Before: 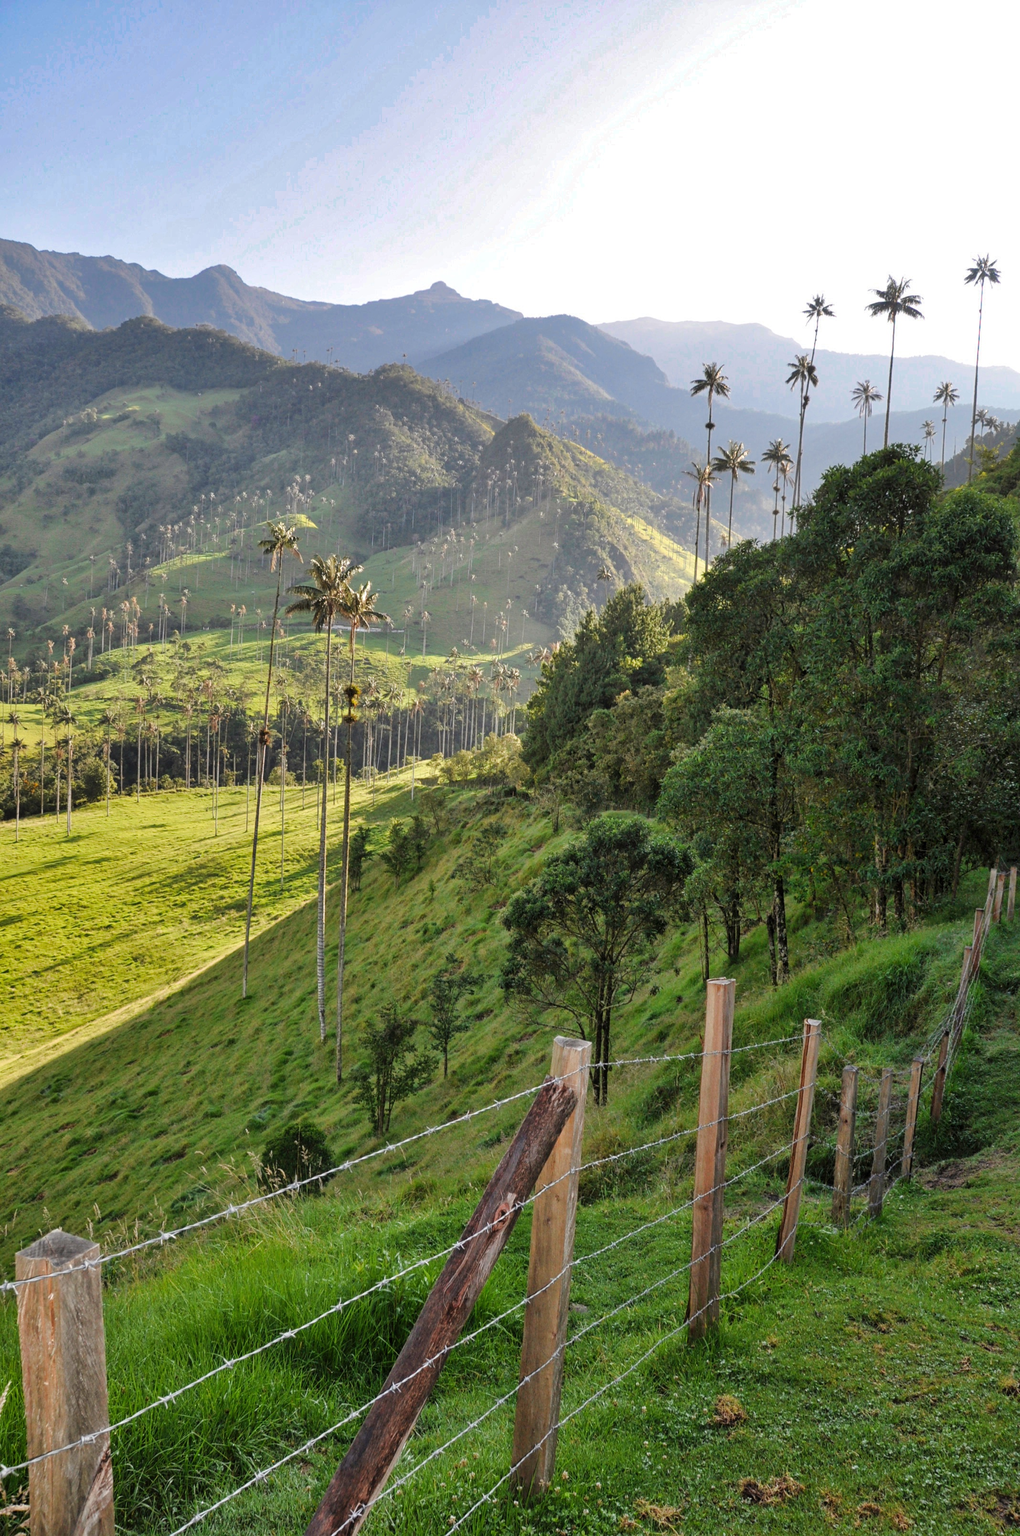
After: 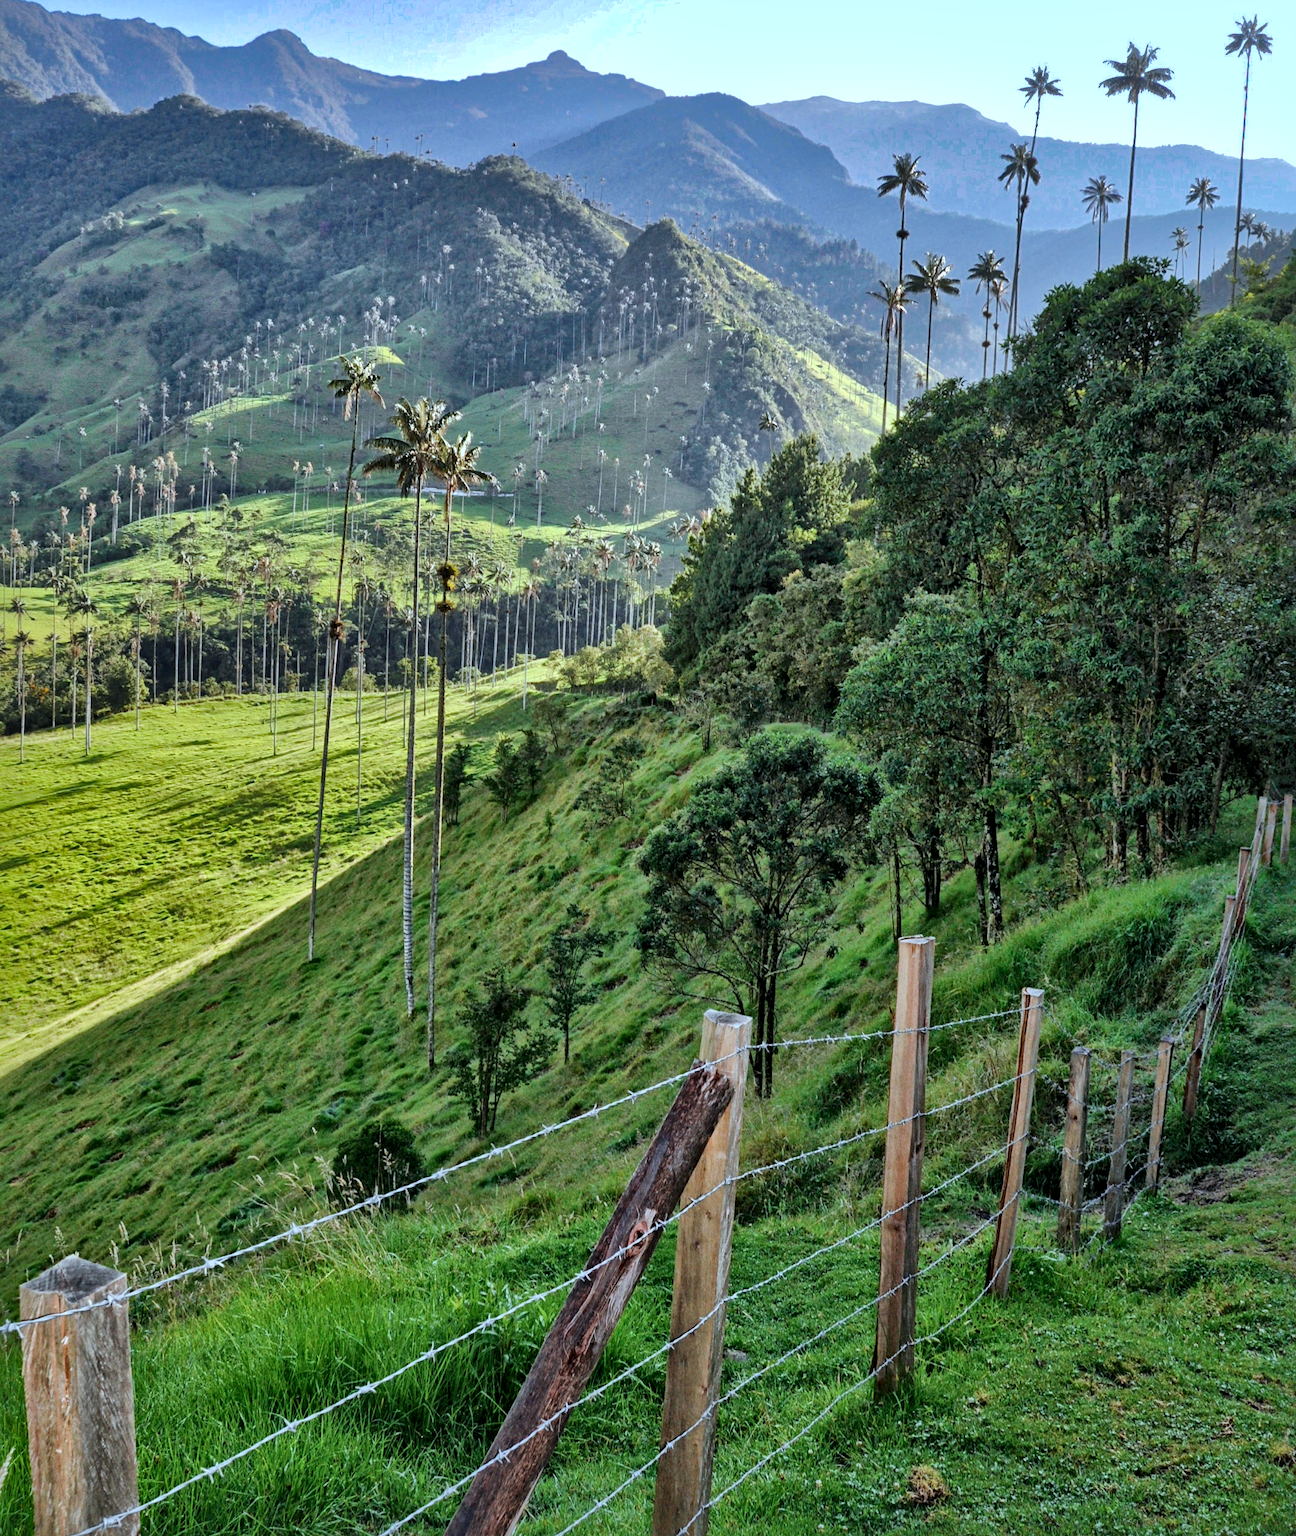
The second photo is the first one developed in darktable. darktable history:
crop and rotate: top 15.774%, bottom 5.506%
haze removal: compatibility mode true, adaptive false
white balance: red 0.976, blue 1.04
local contrast: mode bilateral grid, contrast 20, coarseness 50, detail 179%, midtone range 0.2
color calibration: illuminant F (fluorescent), F source F9 (Cool White Deluxe 4150 K) – high CRI, x 0.374, y 0.373, temperature 4158.34 K
shadows and highlights: shadows 40, highlights -60
